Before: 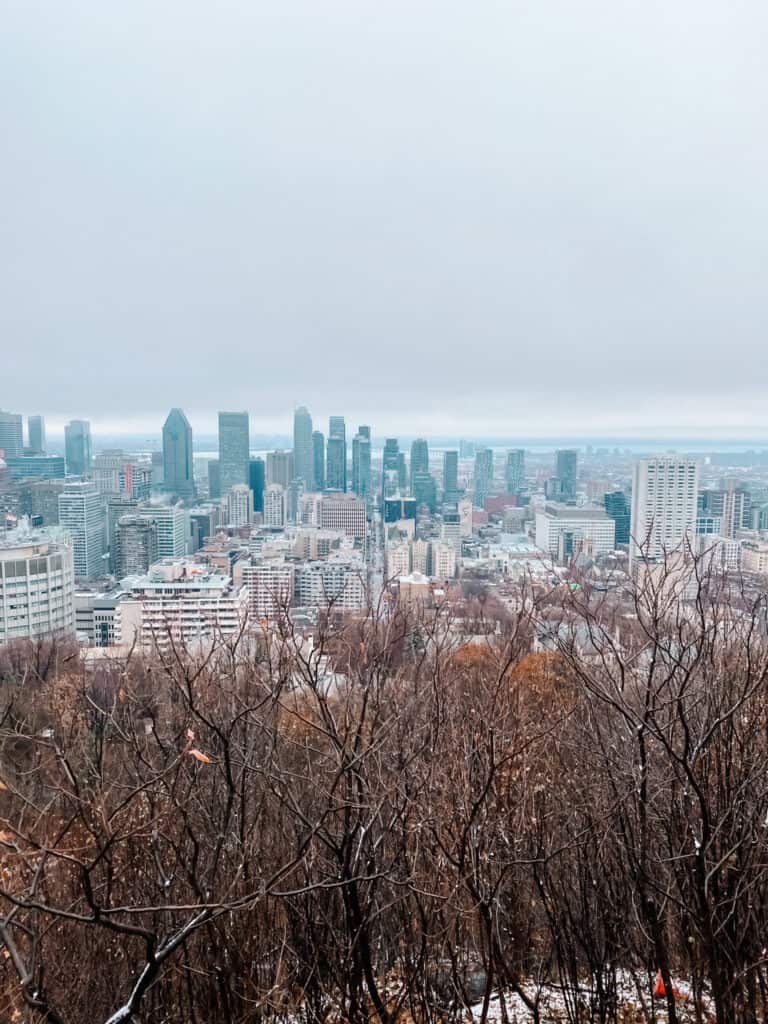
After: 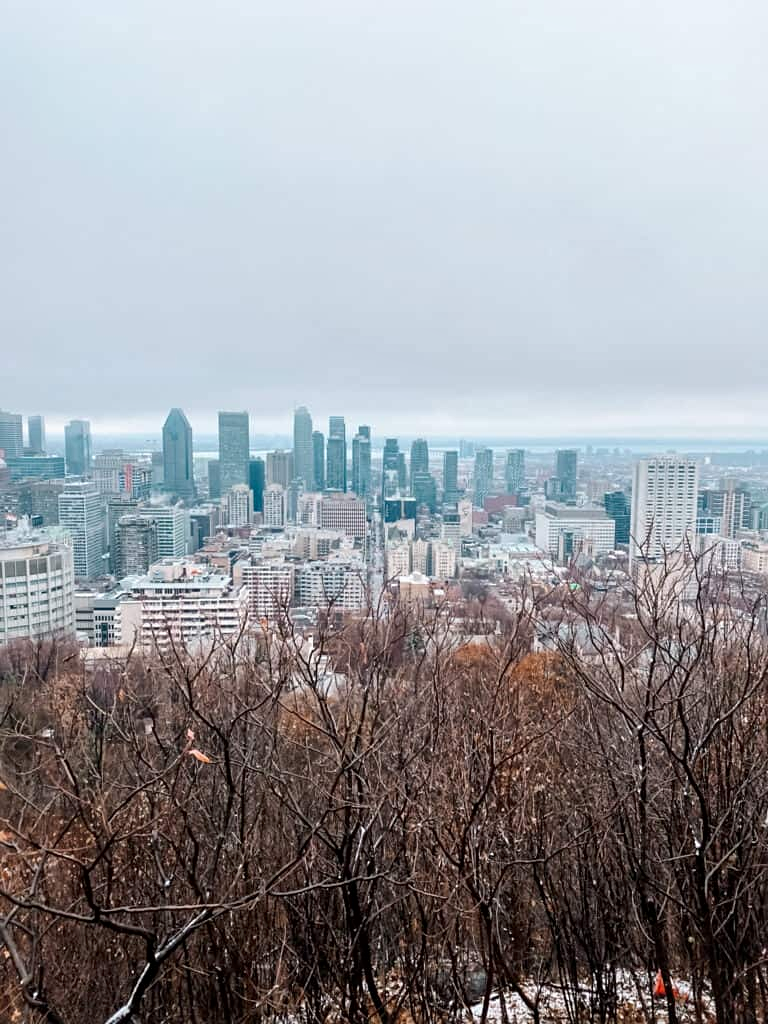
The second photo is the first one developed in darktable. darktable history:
local contrast: mode bilateral grid, contrast 20, coarseness 50, detail 120%, midtone range 0.2
sharpen: amount 0.21
